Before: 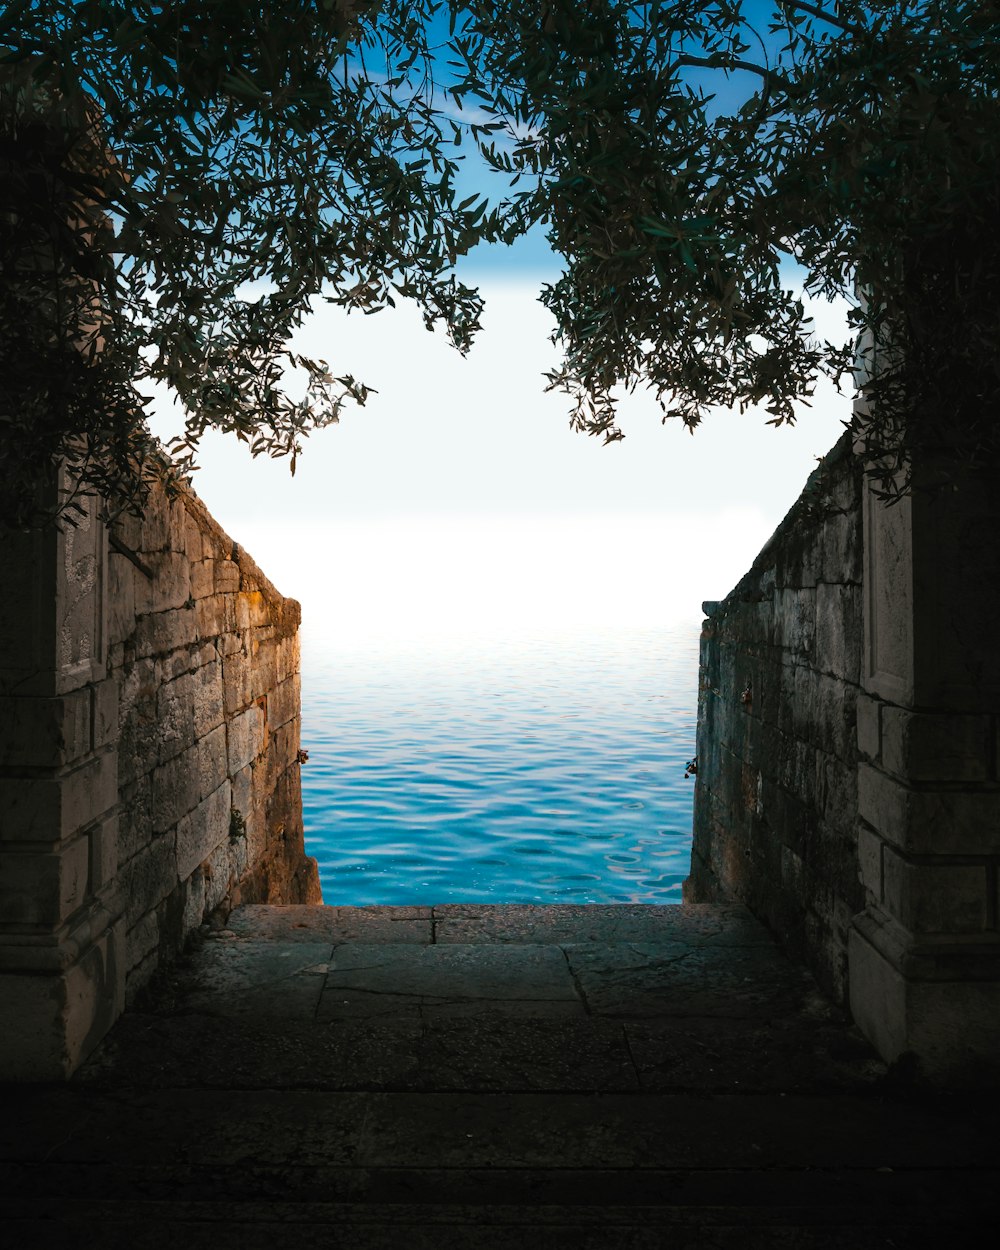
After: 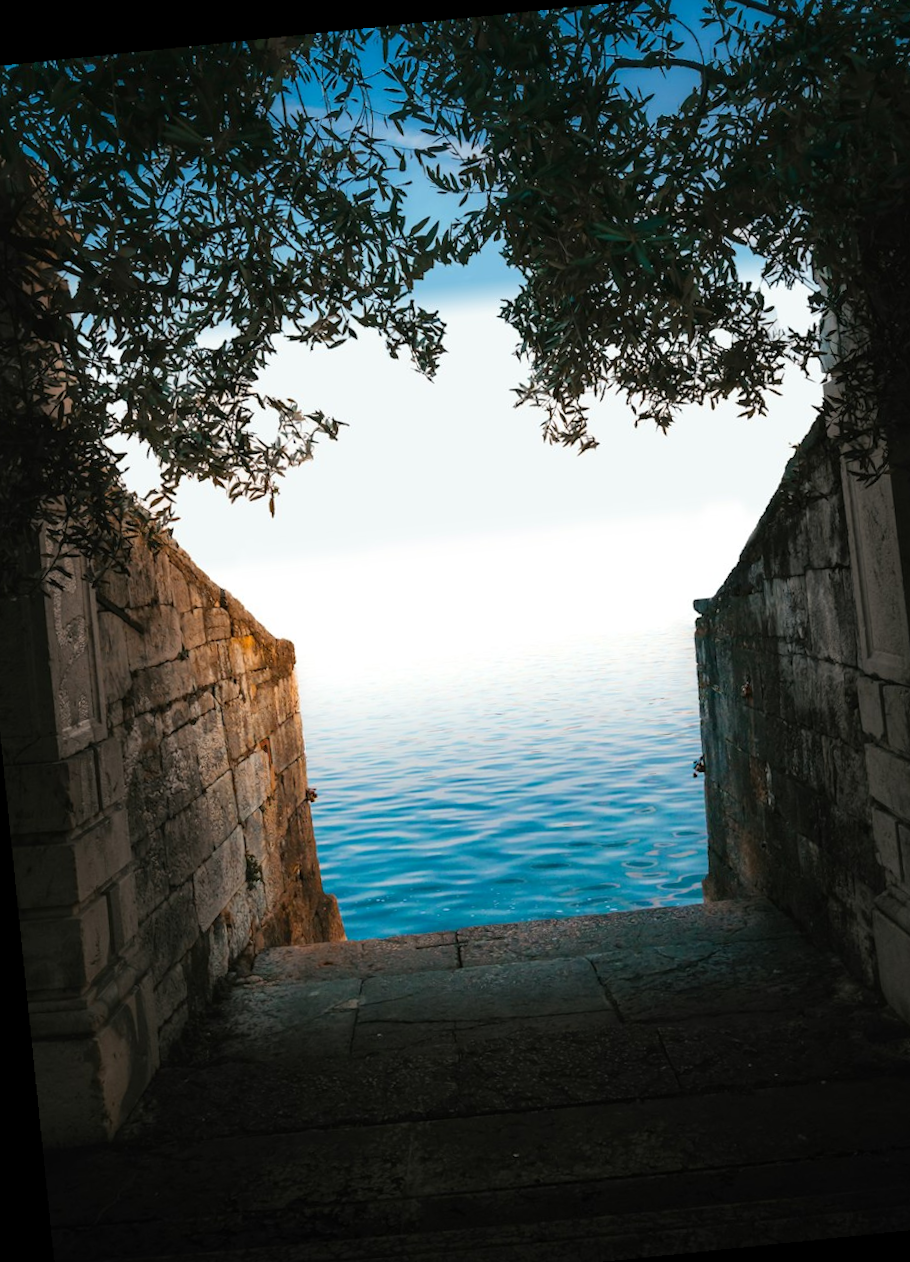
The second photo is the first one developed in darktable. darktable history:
rotate and perspective: rotation -4.86°, automatic cropping off
crop and rotate: angle 1°, left 4.281%, top 0.642%, right 11.383%, bottom 2.486%
